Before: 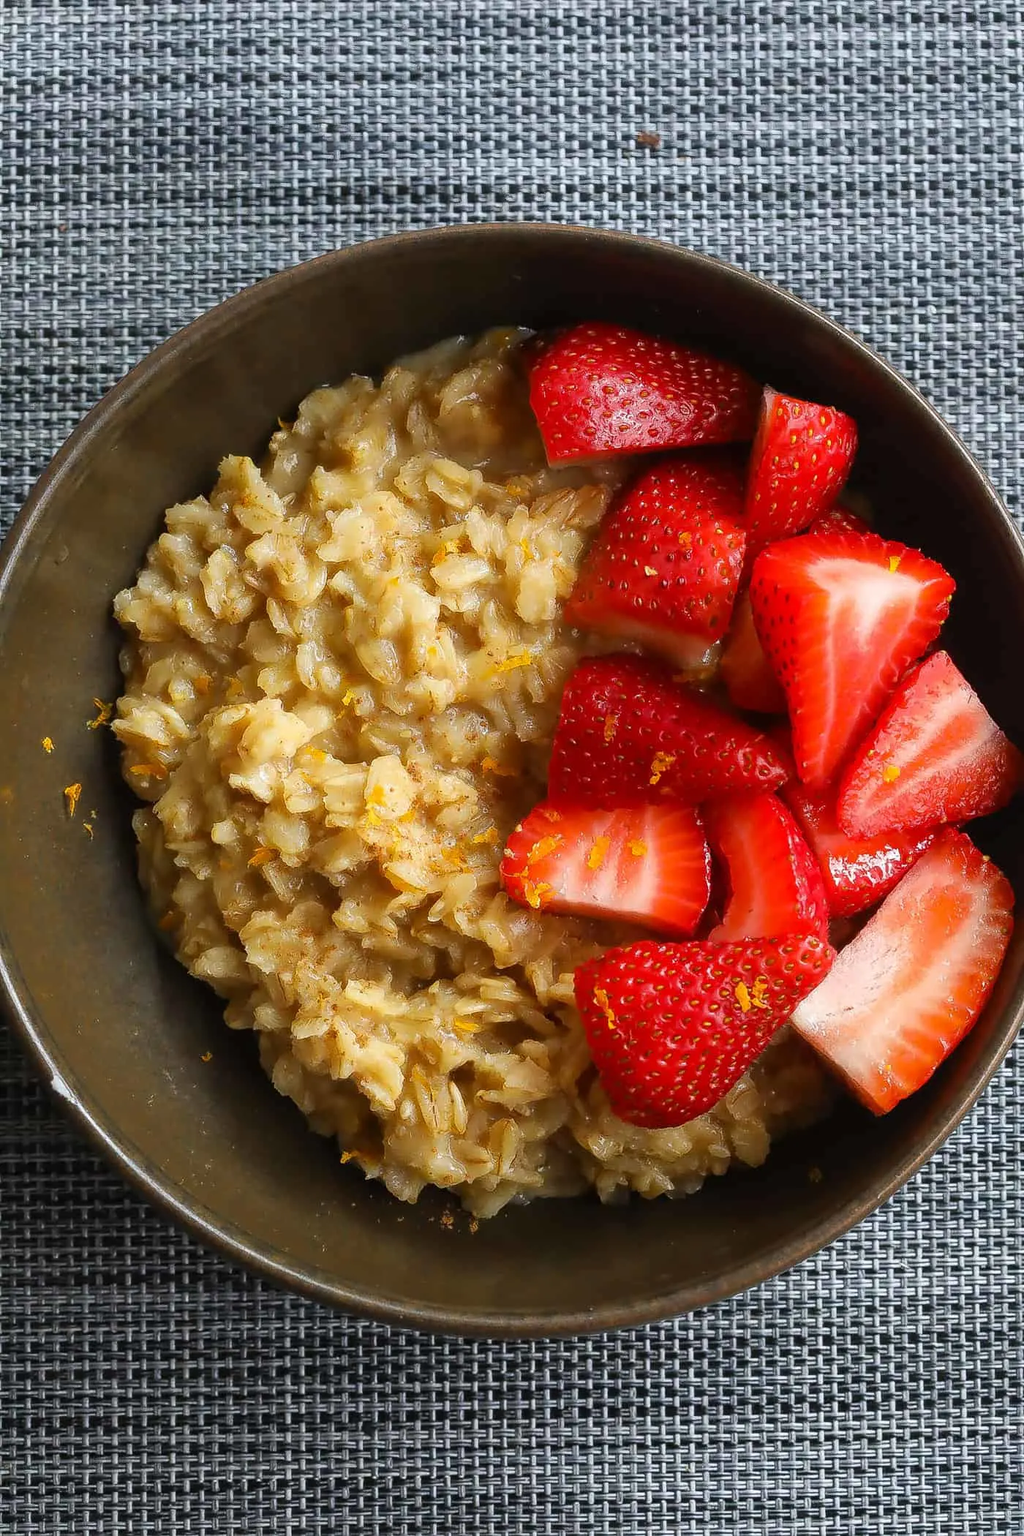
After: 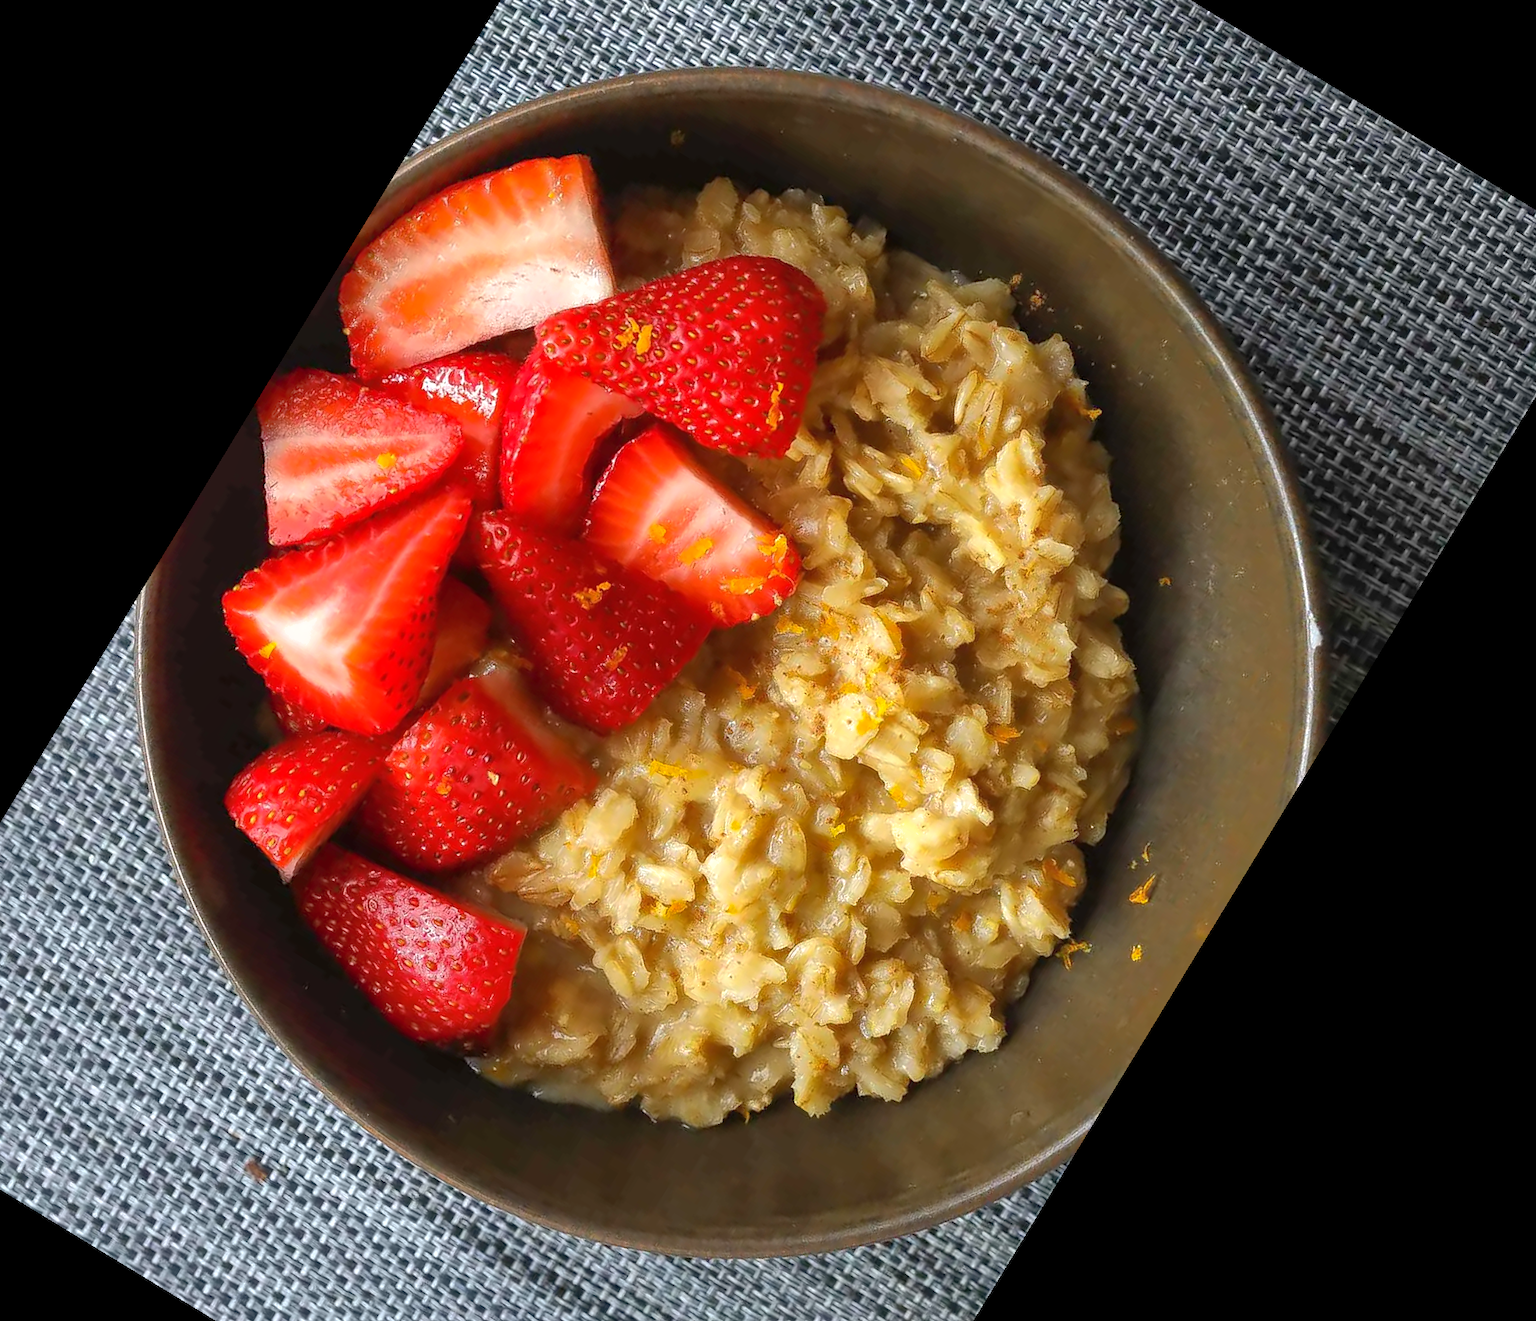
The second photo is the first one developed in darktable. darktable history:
exposure: exposure 0.3 EV, compensate highlight preservation false
shadows and highlights: on, module defaults
crop and rotate: angle 148.68°, left 9.111%, top 15.603%, right 4.588%, bottom 17.041%
